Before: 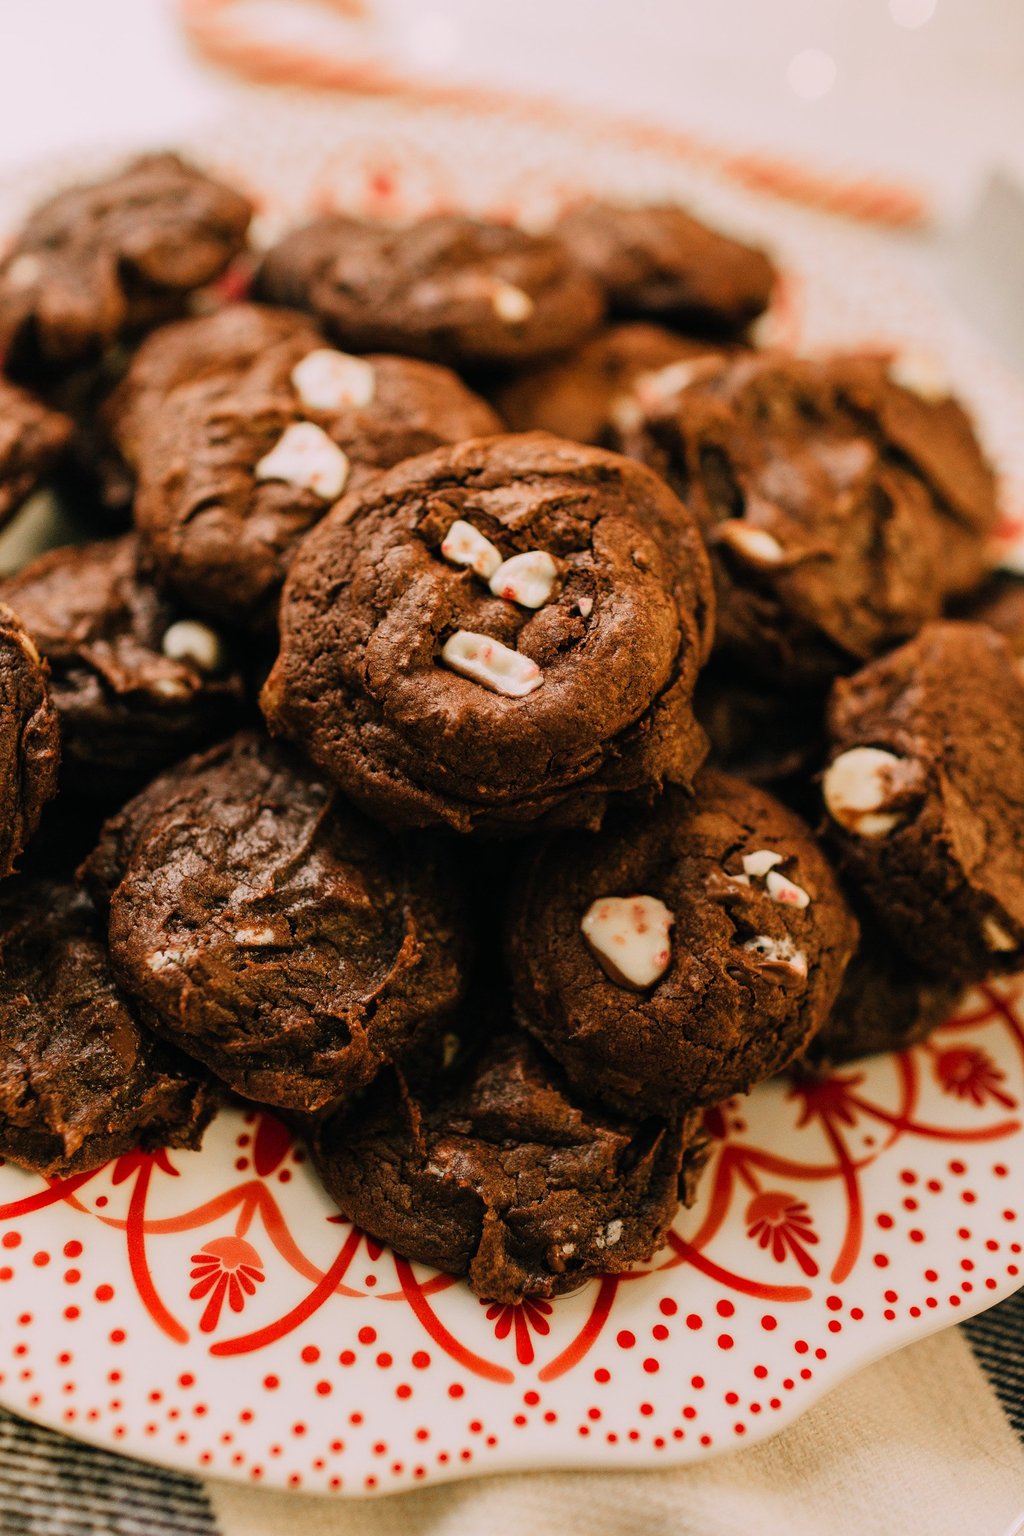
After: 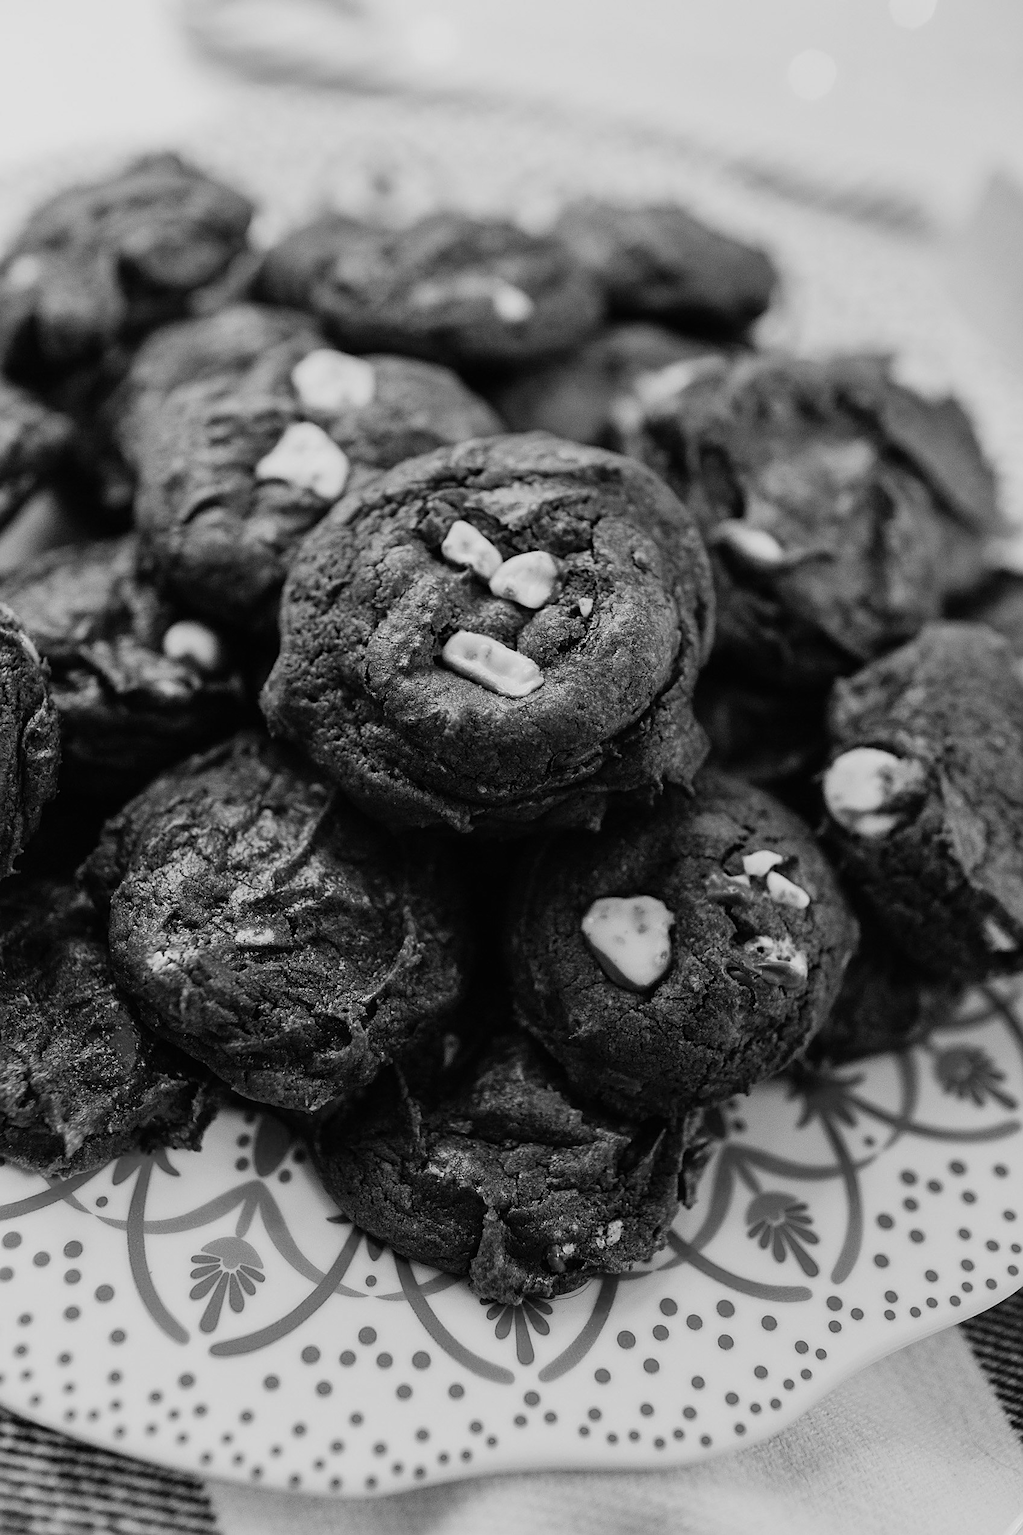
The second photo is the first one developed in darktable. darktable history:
white balance: red 0.967, blue 1.119, emerald 0.756
monochrome: a 32, b 64, size 2.3
color contrast: green-magenta contrast 0.84, blue-yellow contrast 0.86
sharpen: on, module defaults
